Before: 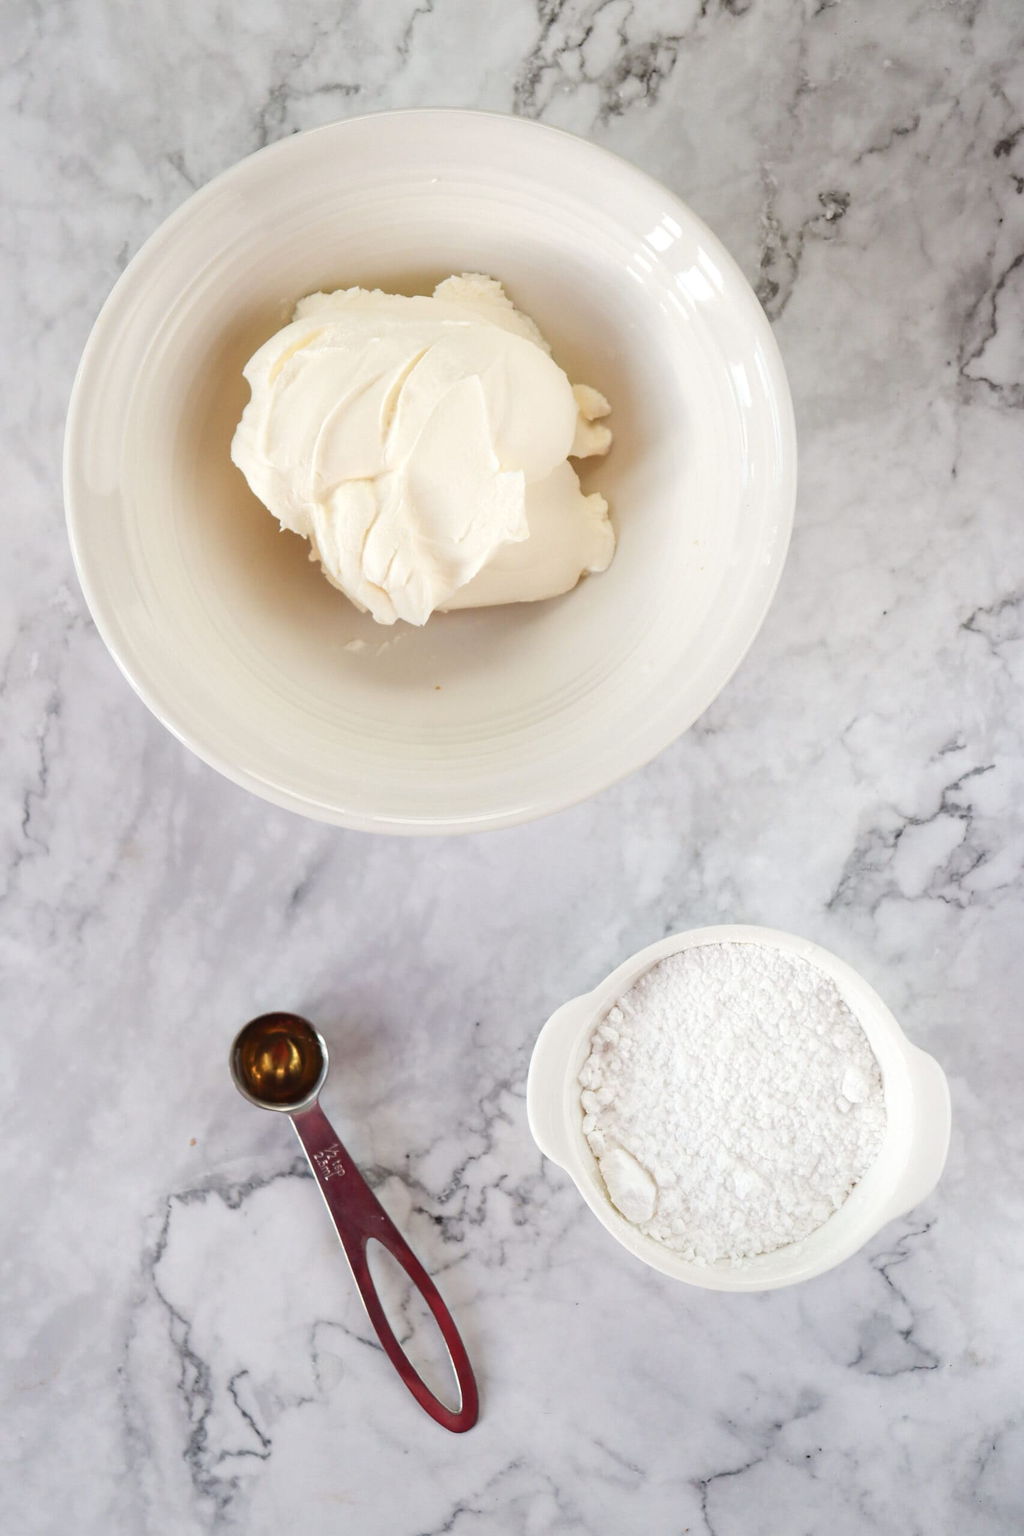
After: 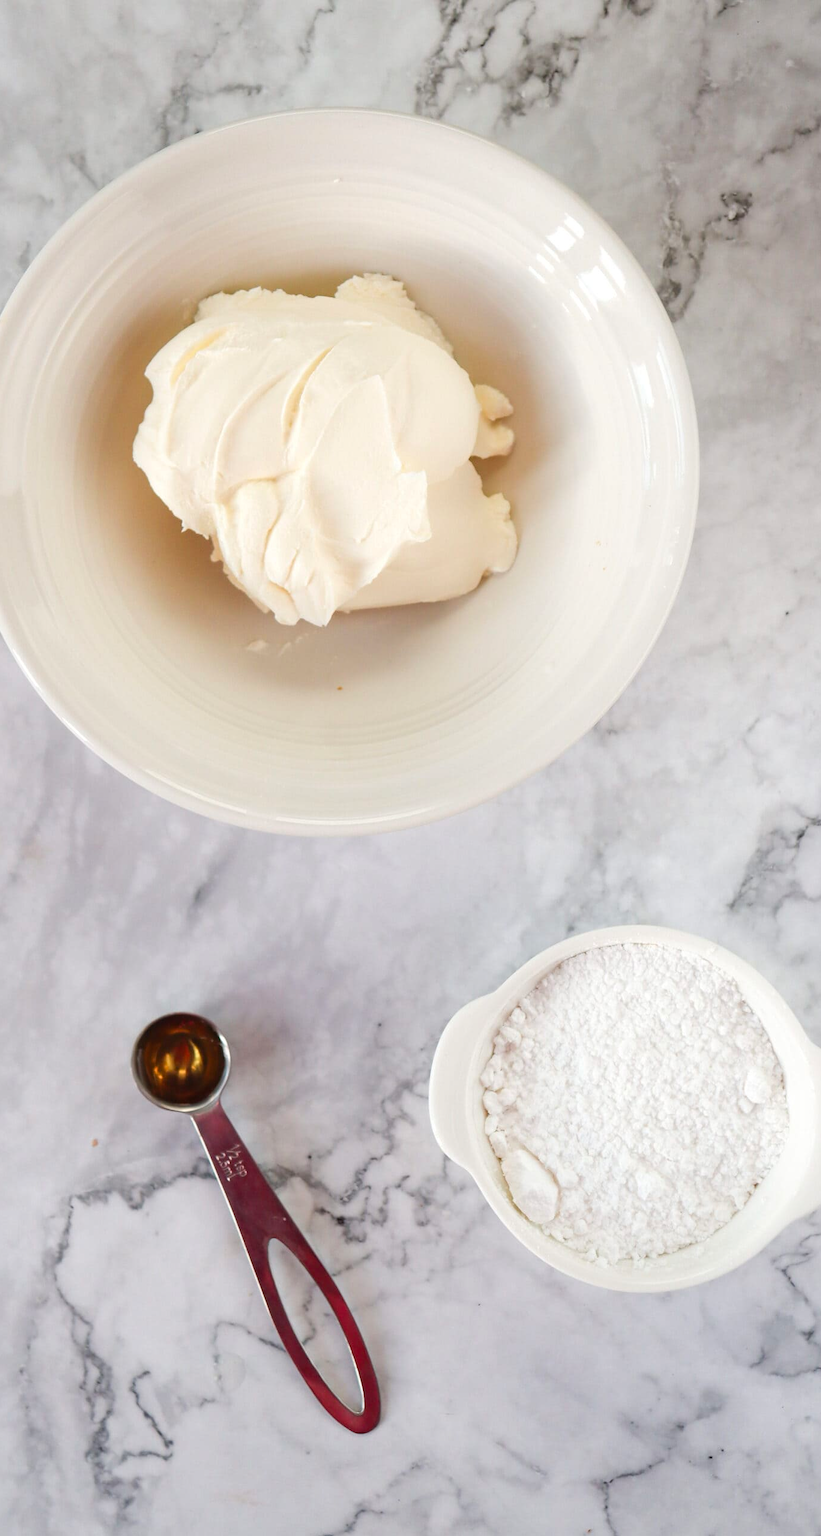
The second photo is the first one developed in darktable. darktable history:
crop and rotate: left 9.613%, right 10.167%
